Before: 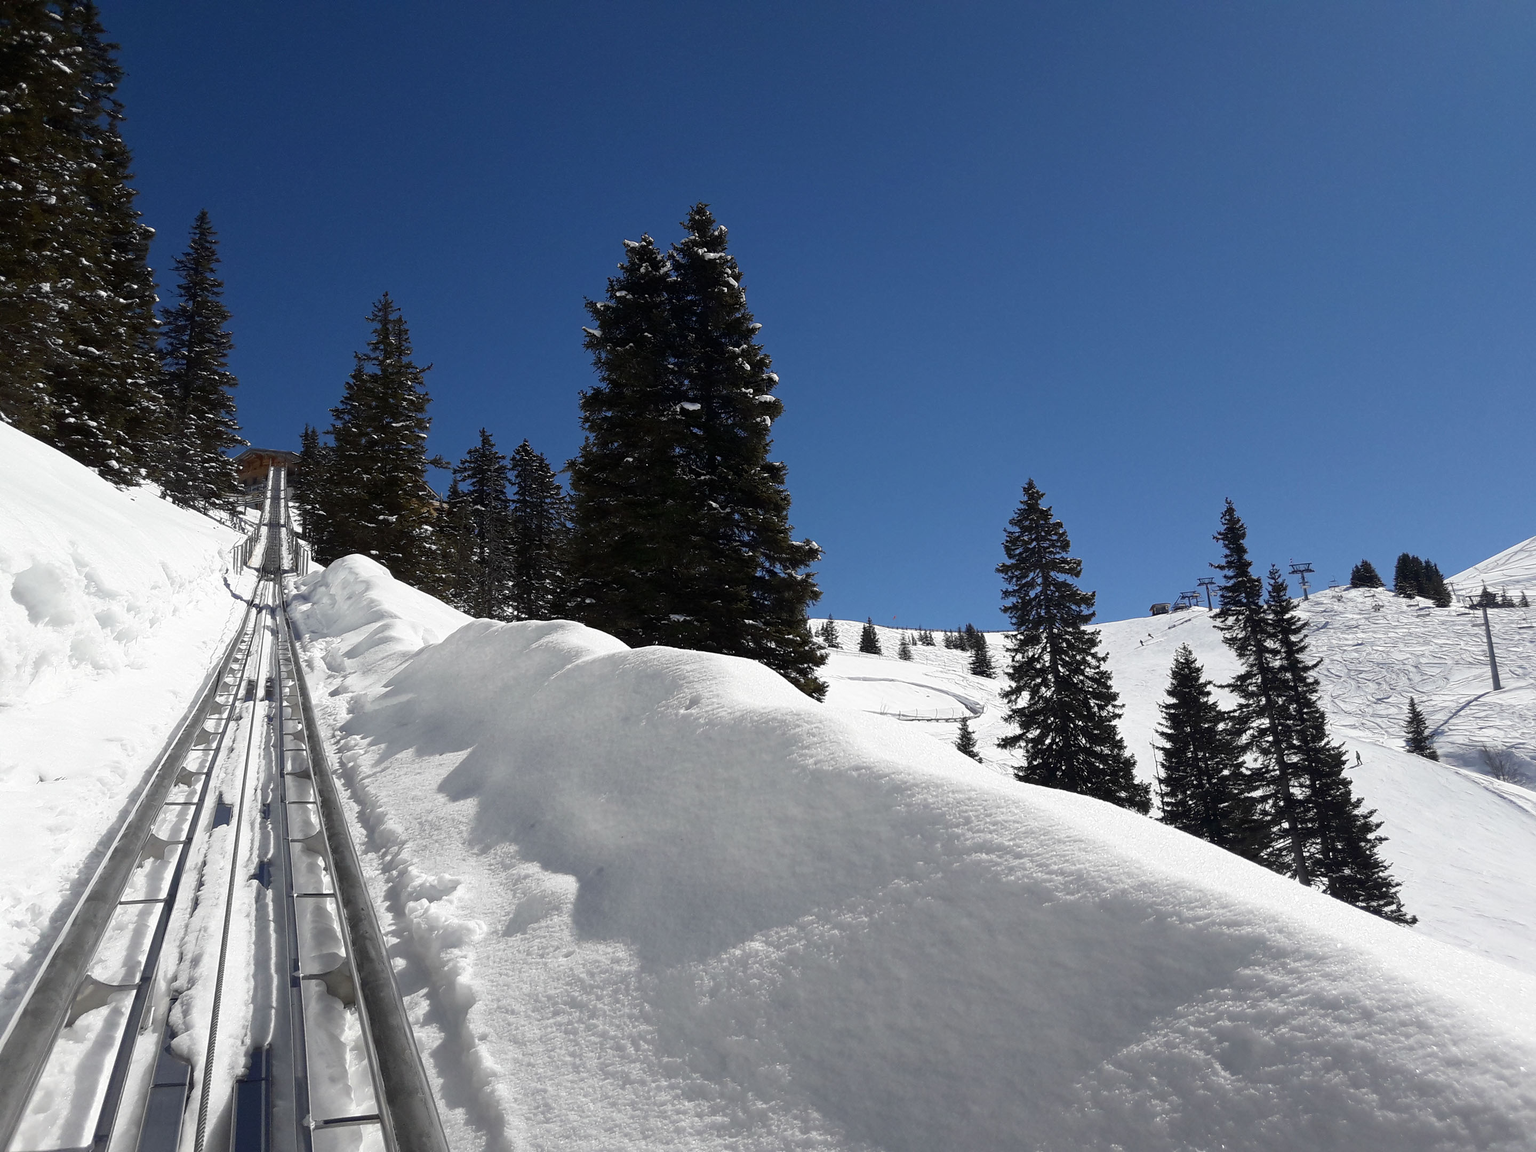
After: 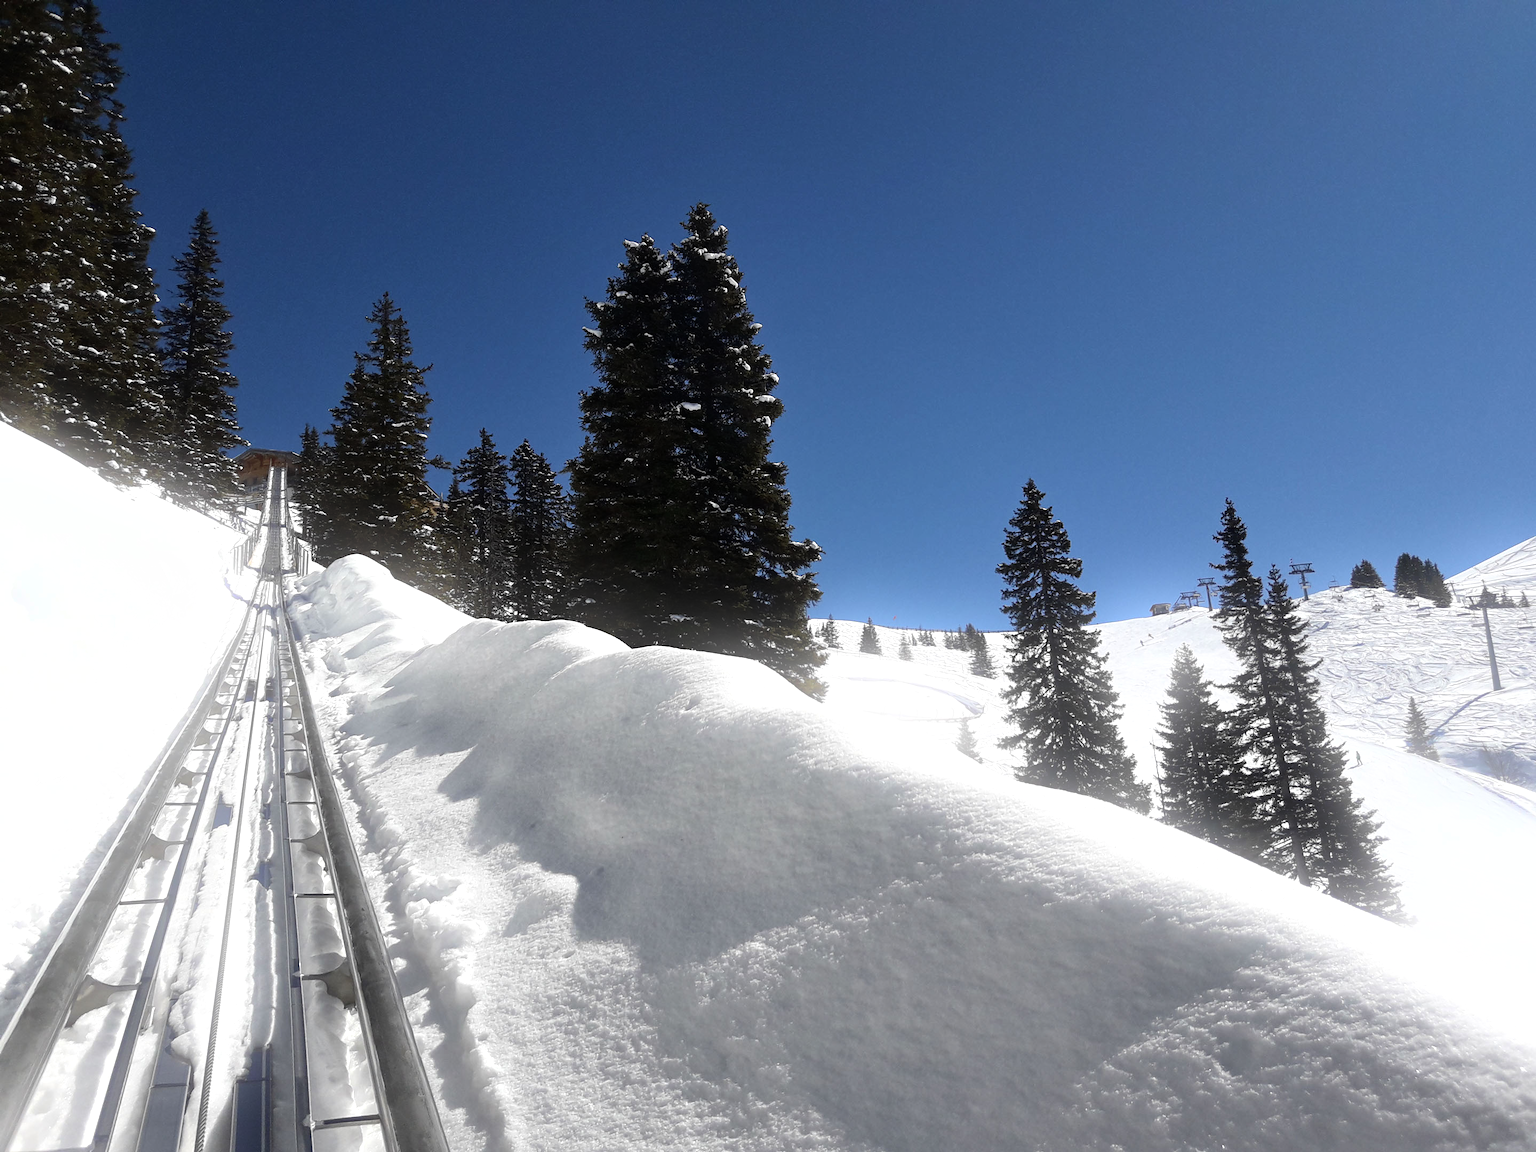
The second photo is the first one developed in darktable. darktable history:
bloom: size 16%, threshold 98%, strength 20%
shadows and highlights: shadows 25, highlights -48, soften with gaussian
tone equalizer: -8 EV -0.417 EV, -7 EV -0.389 EV, -6 EV -0.333 EV, -5 EV -0.222 EV, -3 EV 0.222 EV, -2 EV 0.333 EV, -1 EV 0.389 EV, +0 EV 0.417 EV, edges refinement/feathering 500, mask exposure compensation -1.57 EV, preserve details no
